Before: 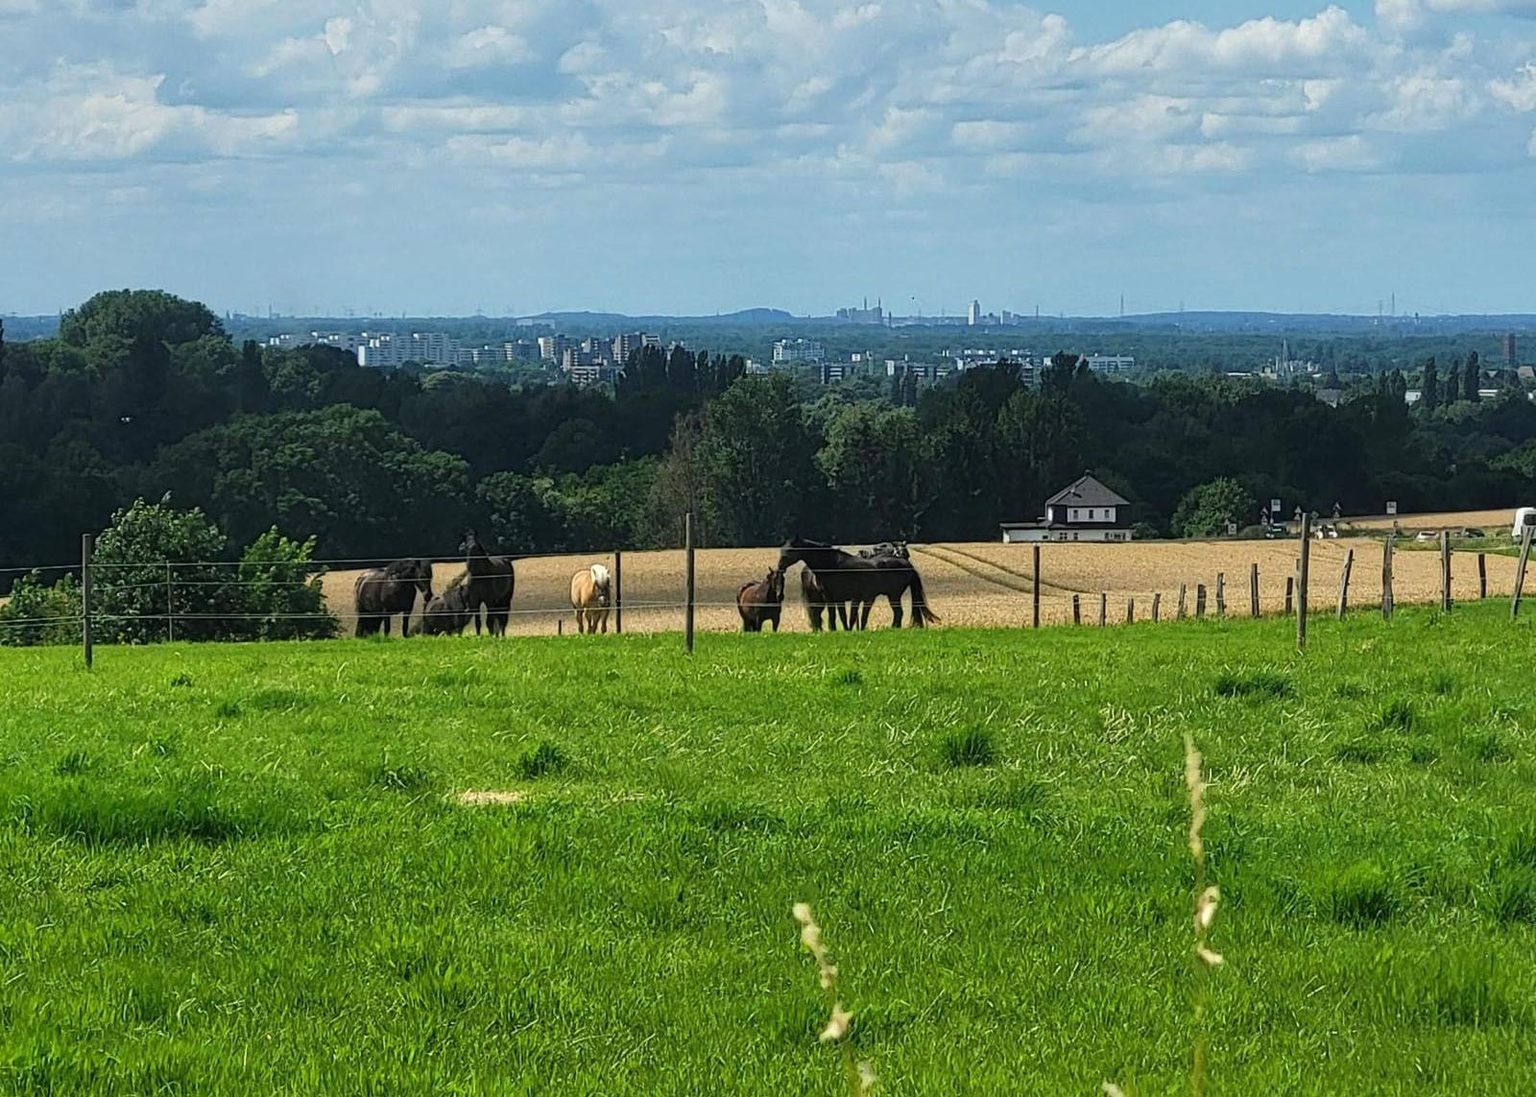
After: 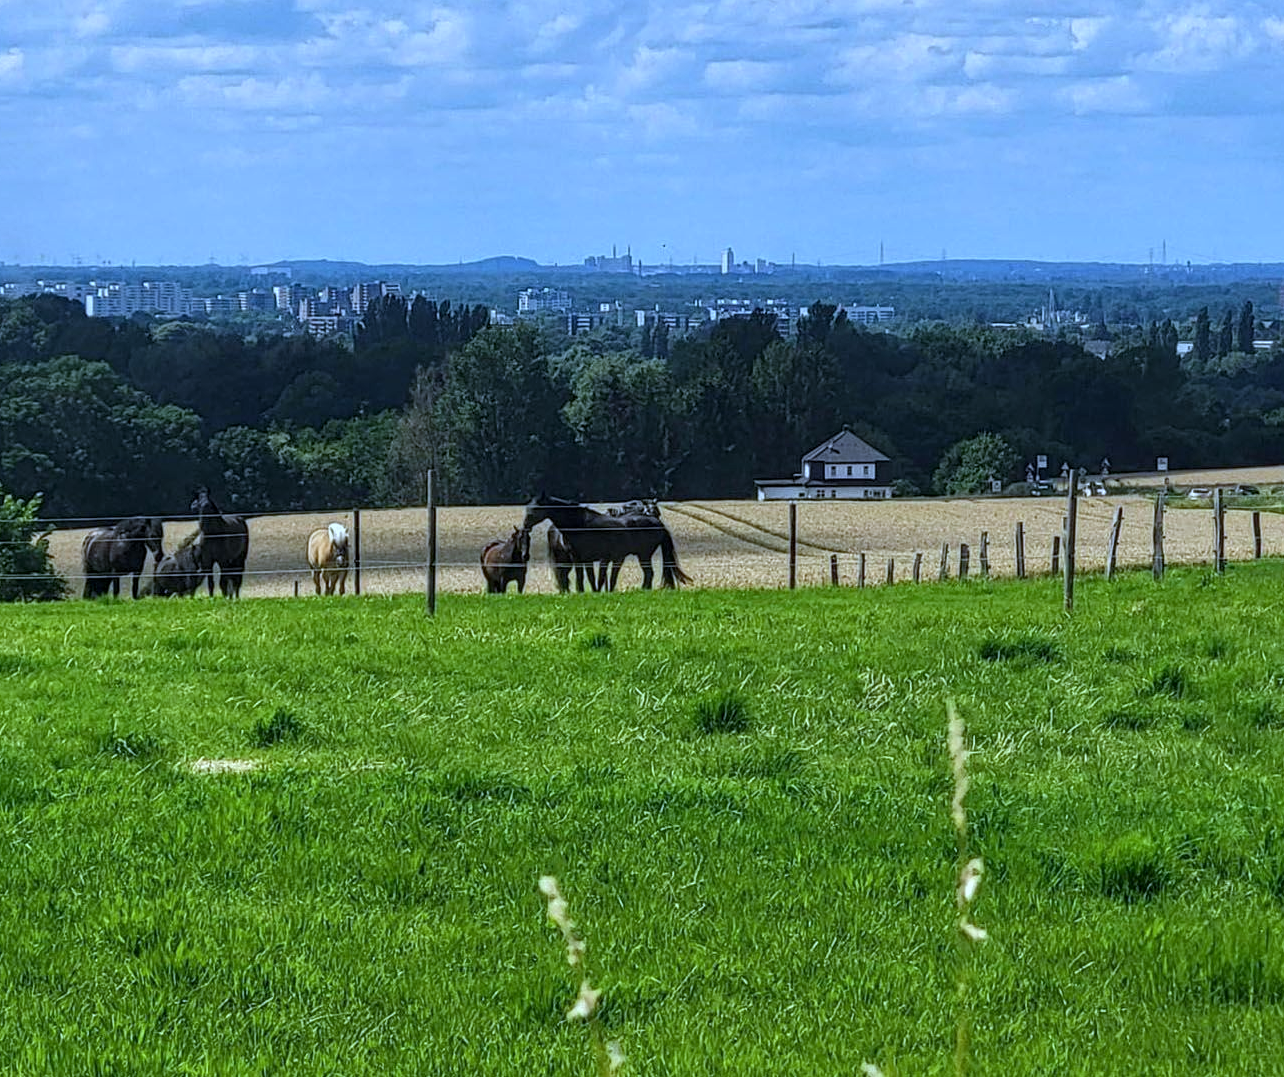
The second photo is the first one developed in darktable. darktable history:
white balance: red 0.871, blue 1.249
crop and rotate: left 17.959%, top 5.771%, right 1.742%
local contrast: on, module defaults
